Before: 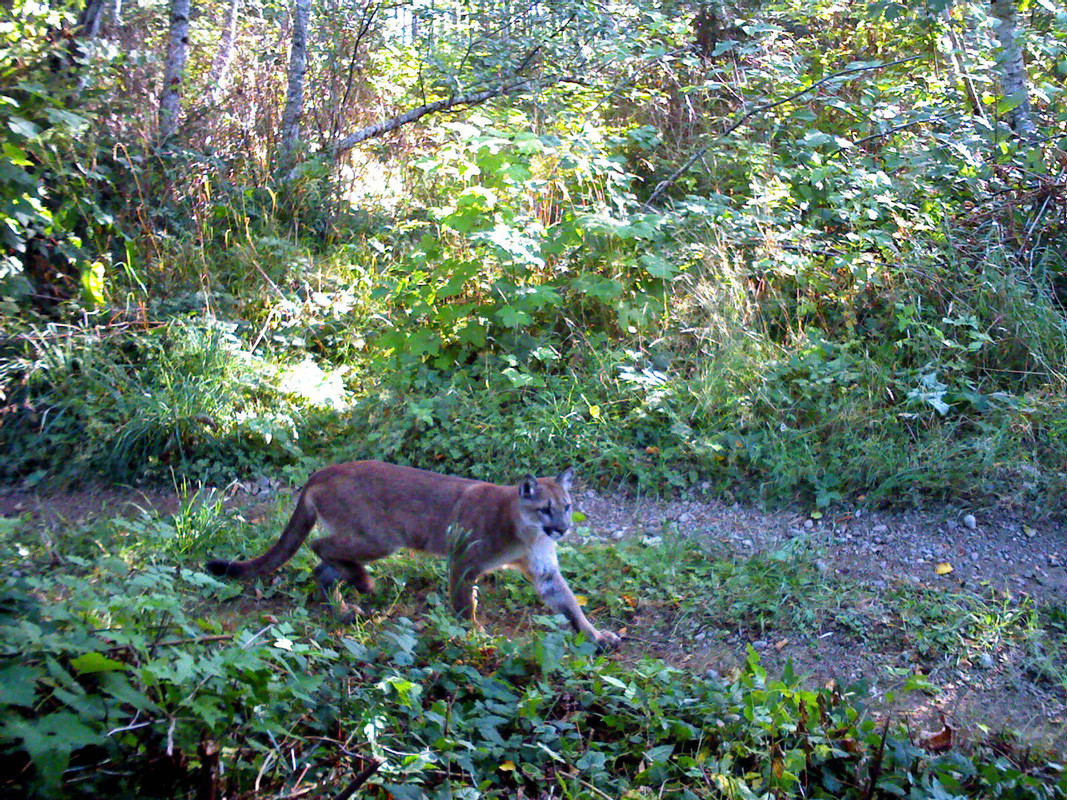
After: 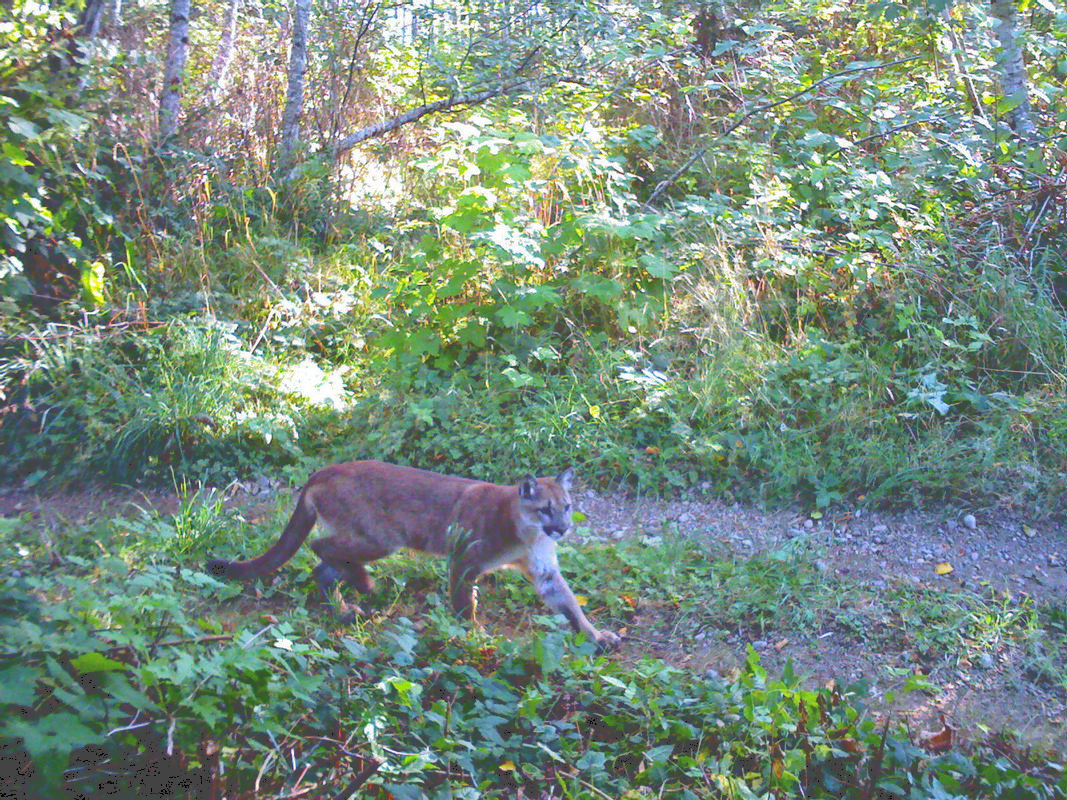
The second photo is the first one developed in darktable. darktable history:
tone curve: curves: ch0 [(0, 0) (0.003, 0.278) (0.011, 0.282) (0.025, 0.282) (0.044, 0.29) (0.069, 0.295) (0.1, 0.306) (0.136, 0.316) (0.177, 0.33) (0.224, 0.358) (0.277, 0.403) (0.335, 0.451) (0.399, 0.505) (0.468, 0.558) (0.543, 0.611) (0.623, 0.679) (0.709, 0.751) (0.801, 0.815) (0.898, 0.863) (1, 1)], color space Lab, independent channels, preserve colors none
shadows and highlights: shadows 25.62, highlights -25.23, highlights color adjustment 0.14%
